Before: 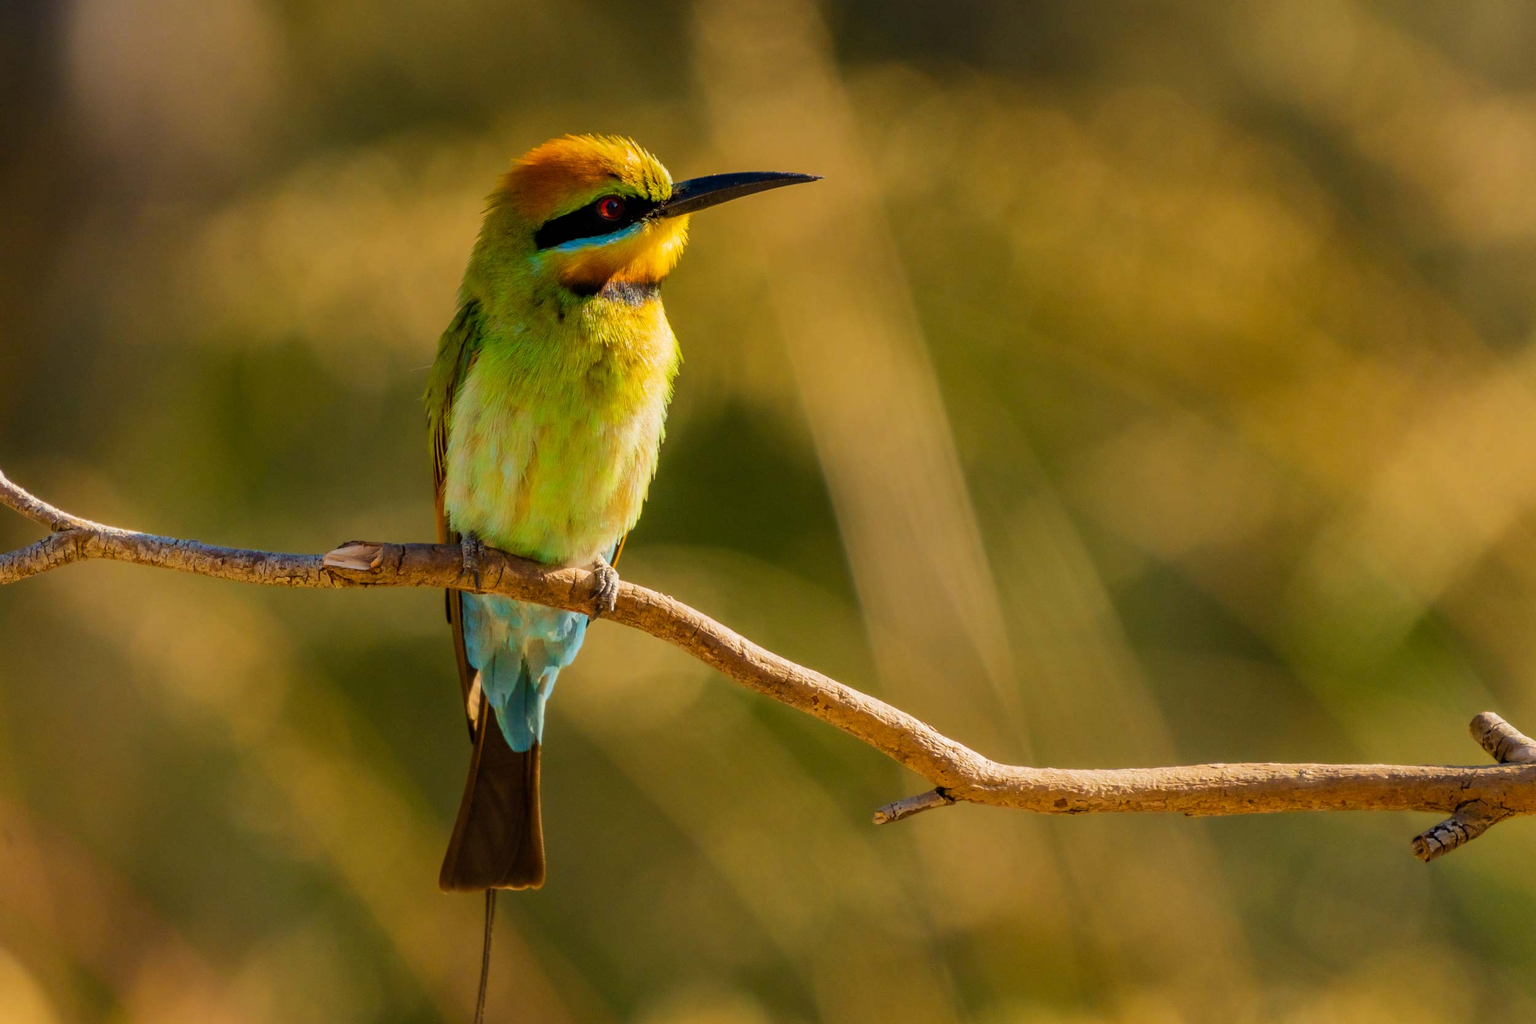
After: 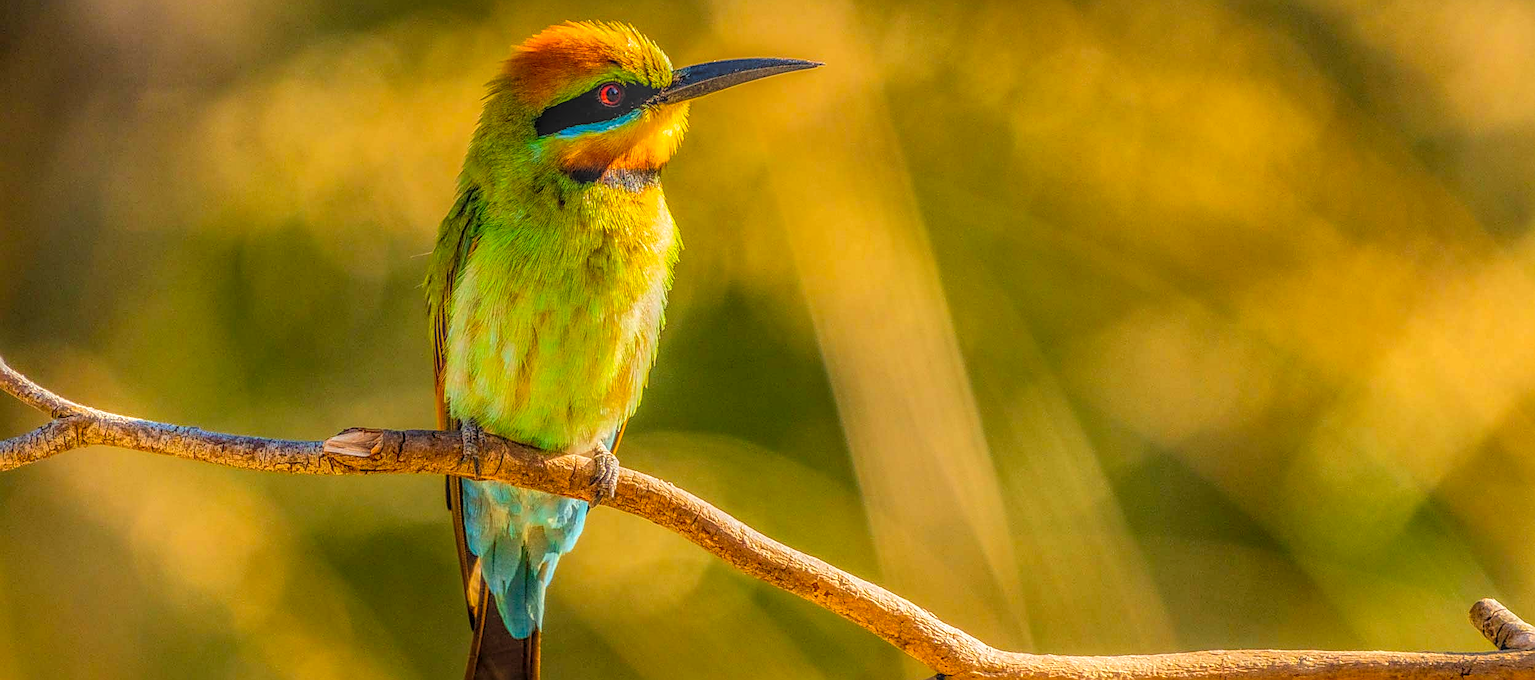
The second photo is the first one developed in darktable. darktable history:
local contrast: highlights 0%, shadows 5%, detail 199%, midtone range 0.244
crop: top 11.131%, bottom 22.43%
contrast brightness saturation: contrast 0.067, brightness 0.18, saturation 0.411
sharpen: radius 1.666, amount 1.28
